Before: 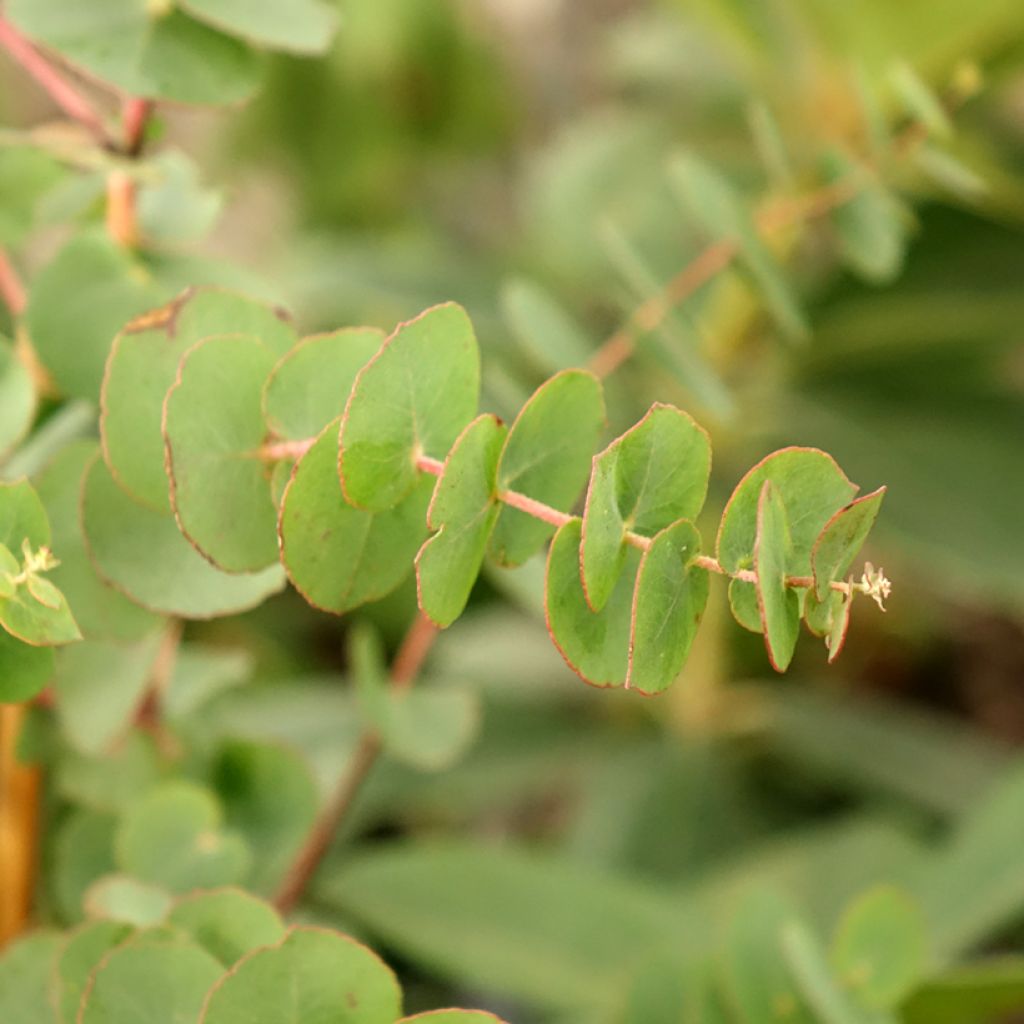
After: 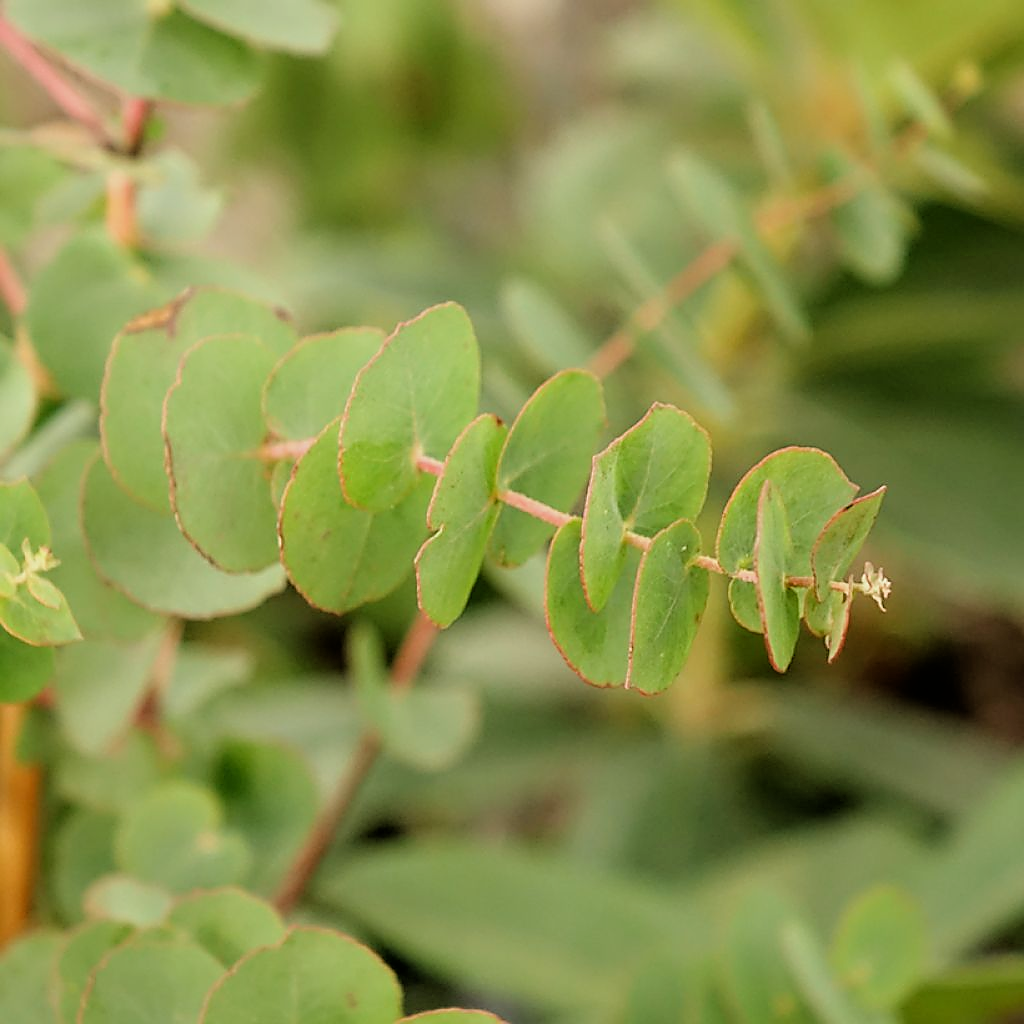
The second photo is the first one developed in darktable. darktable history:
filmic rgb: black relative exposure -5.75 EV, white relative exposure 3.39 EV, threshold 5.98 EV, hardness 3.69, enable highlight reconstruction true
sharpen: radius 1.355, amount 1.267, threshold 0.715
